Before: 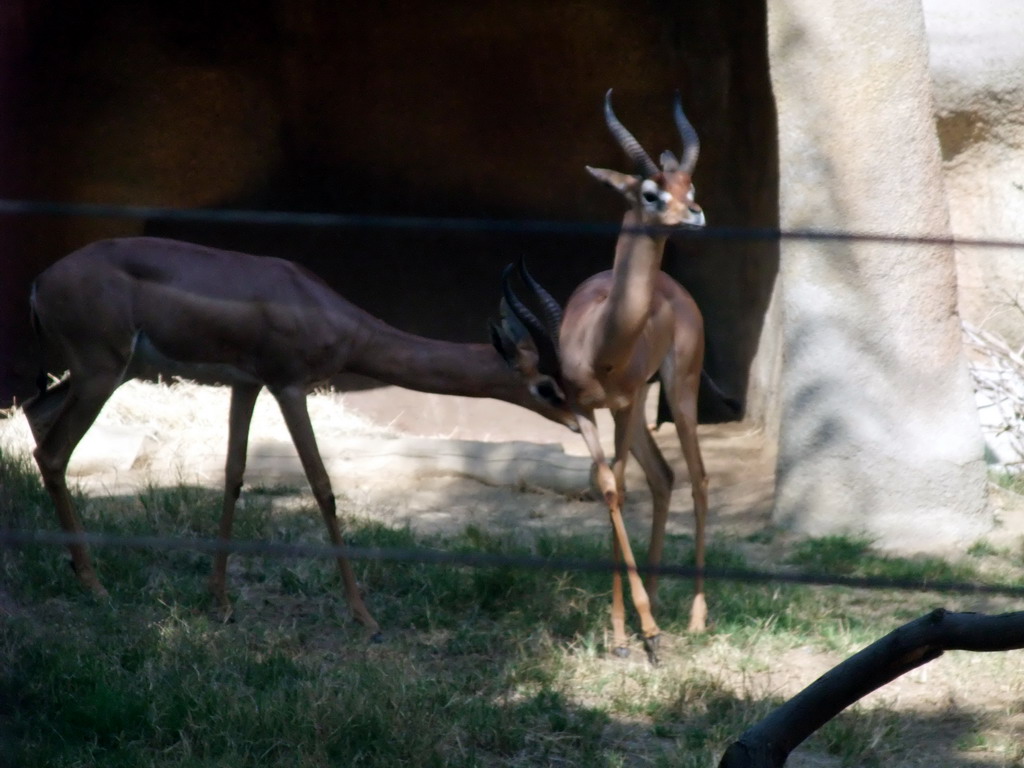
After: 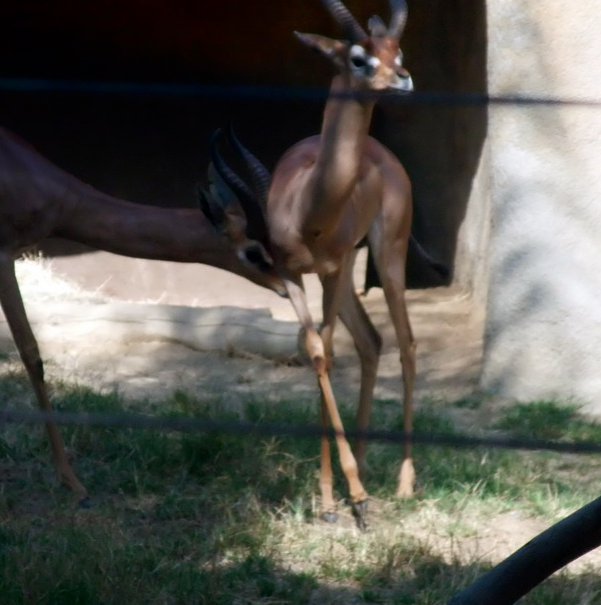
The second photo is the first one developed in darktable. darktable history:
crop and rotate: left 28.586%, top 17.639%, right 12.722%, bottom 3.511%
shadows and highlights: shadows -54.21, highlights 84.55, soften with gaussian
